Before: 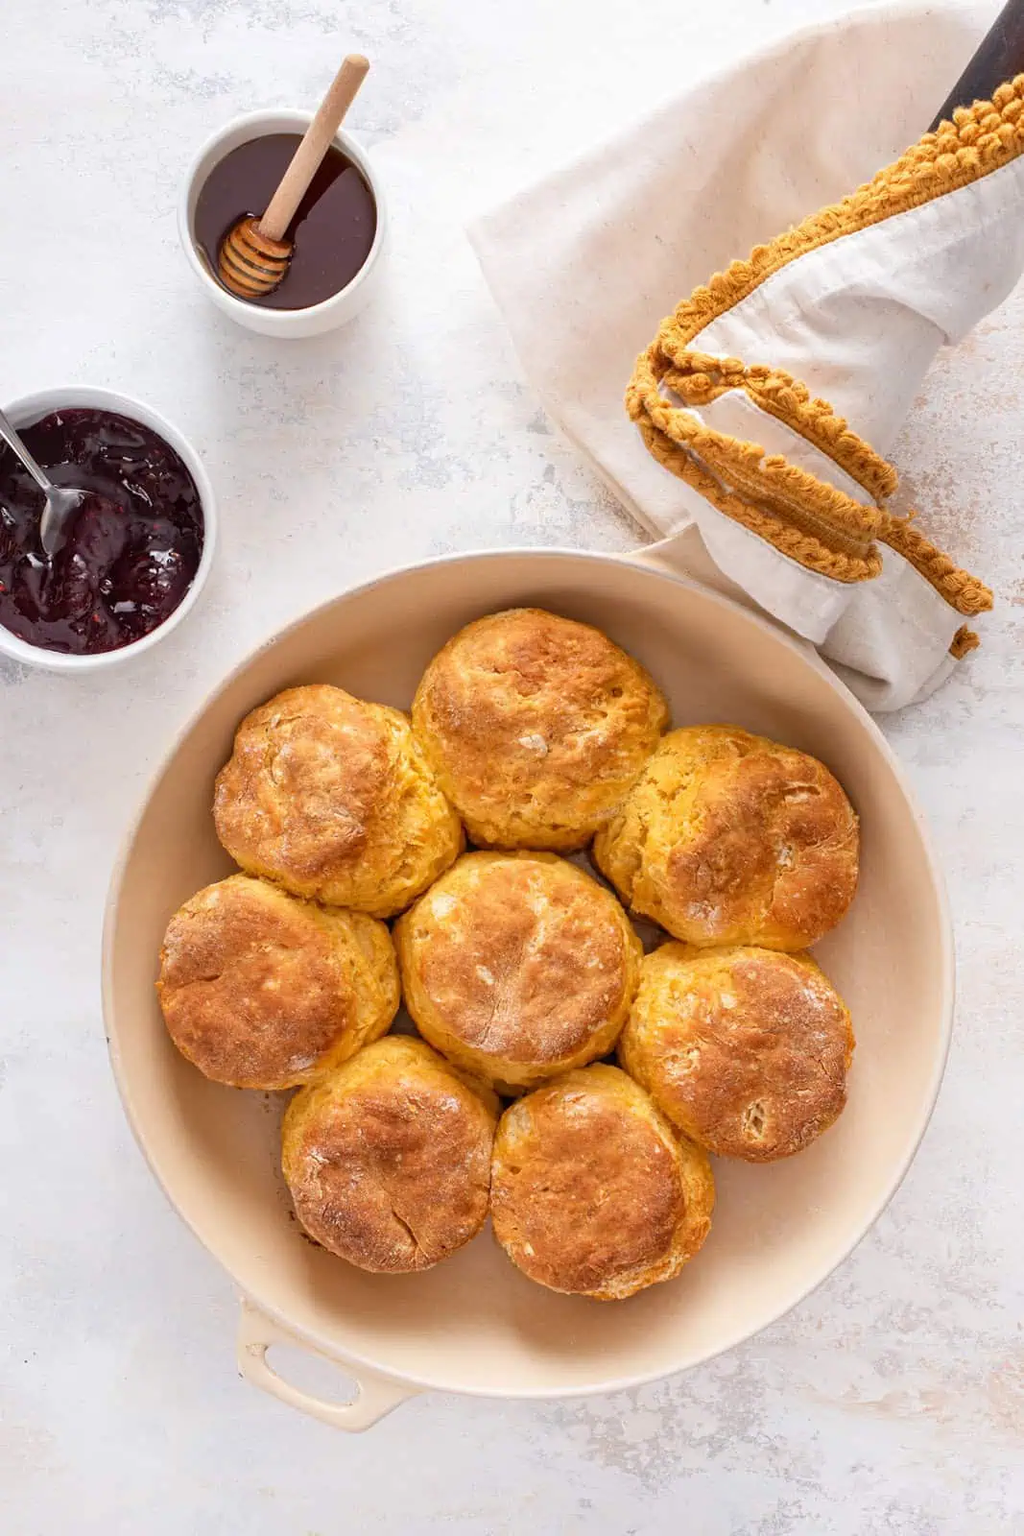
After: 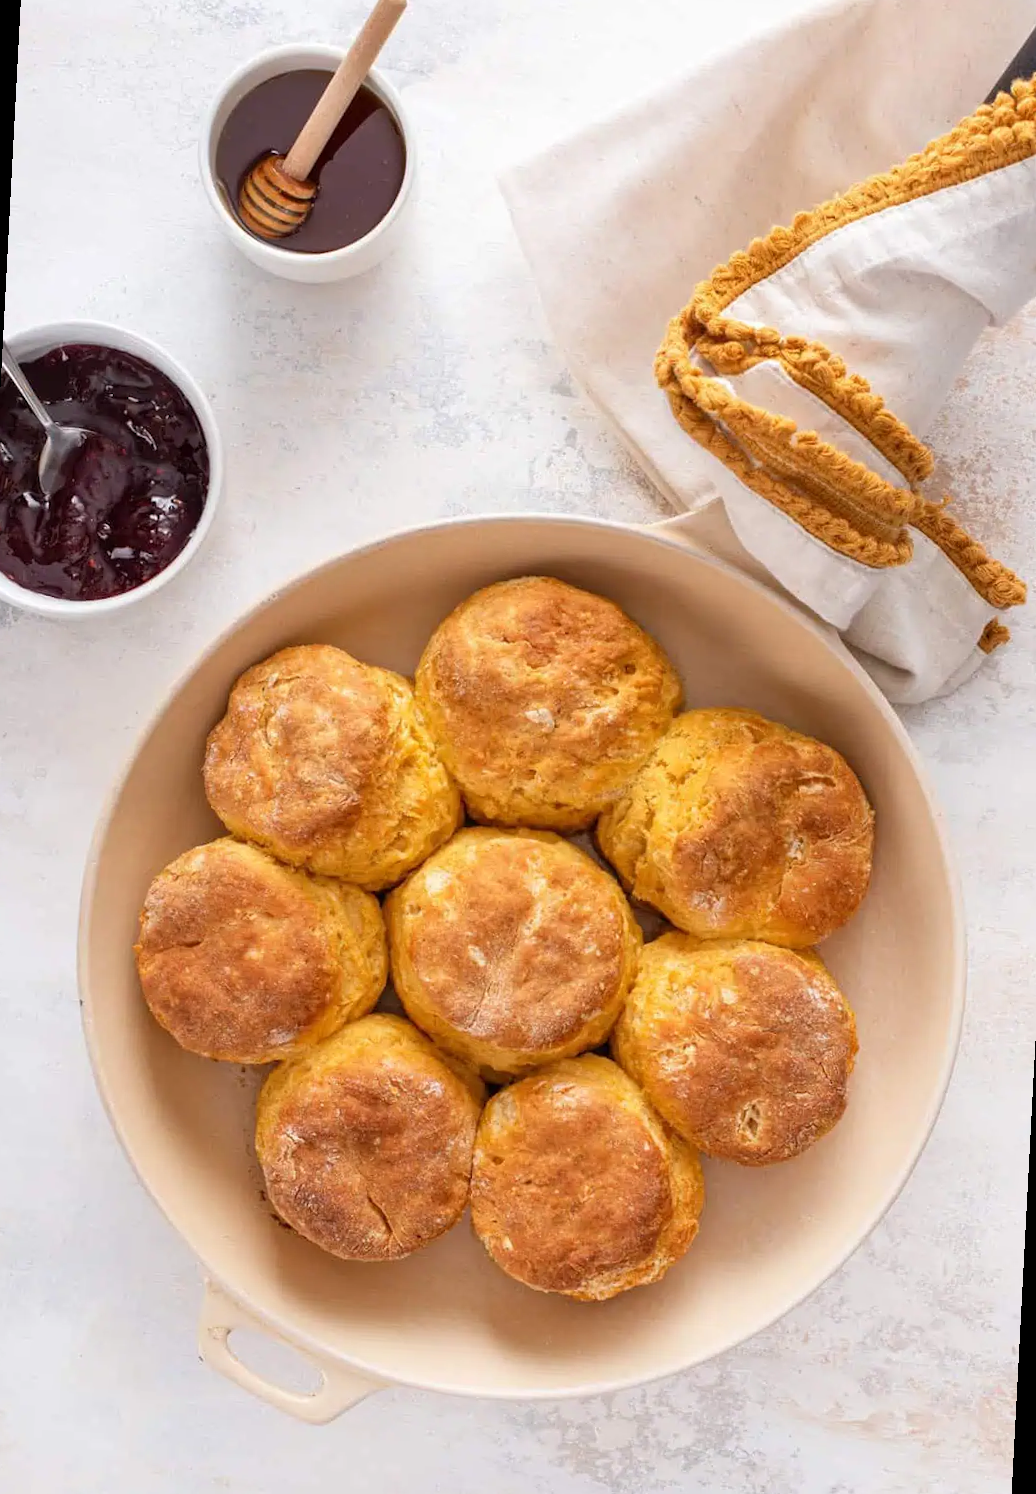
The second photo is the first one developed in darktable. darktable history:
crop and rotate: angle -3.02°, left 5.163%, top 5.198%, right 4.687%, bottom 4.454%
